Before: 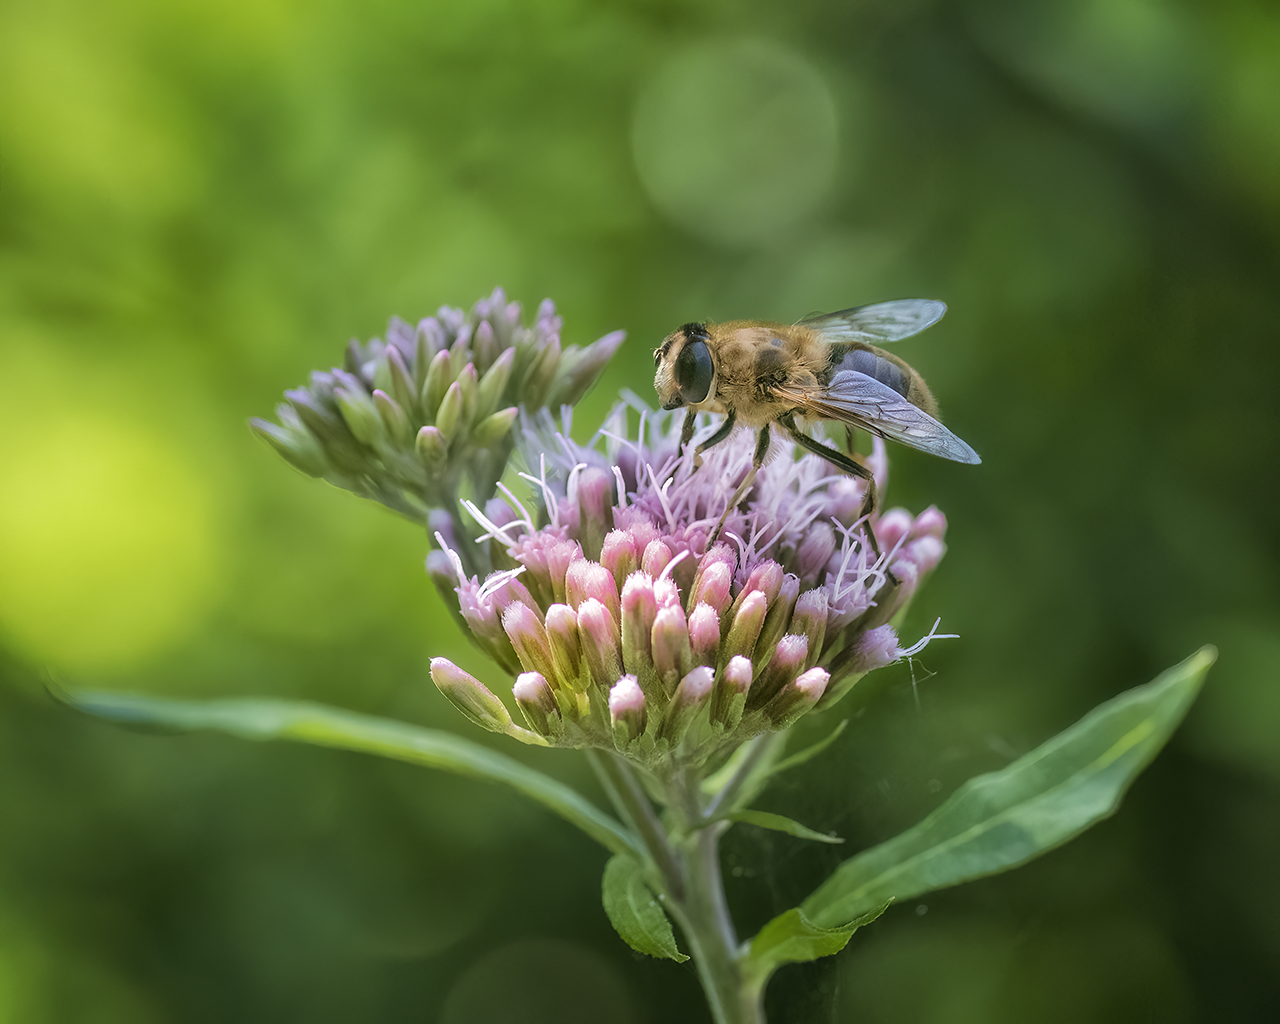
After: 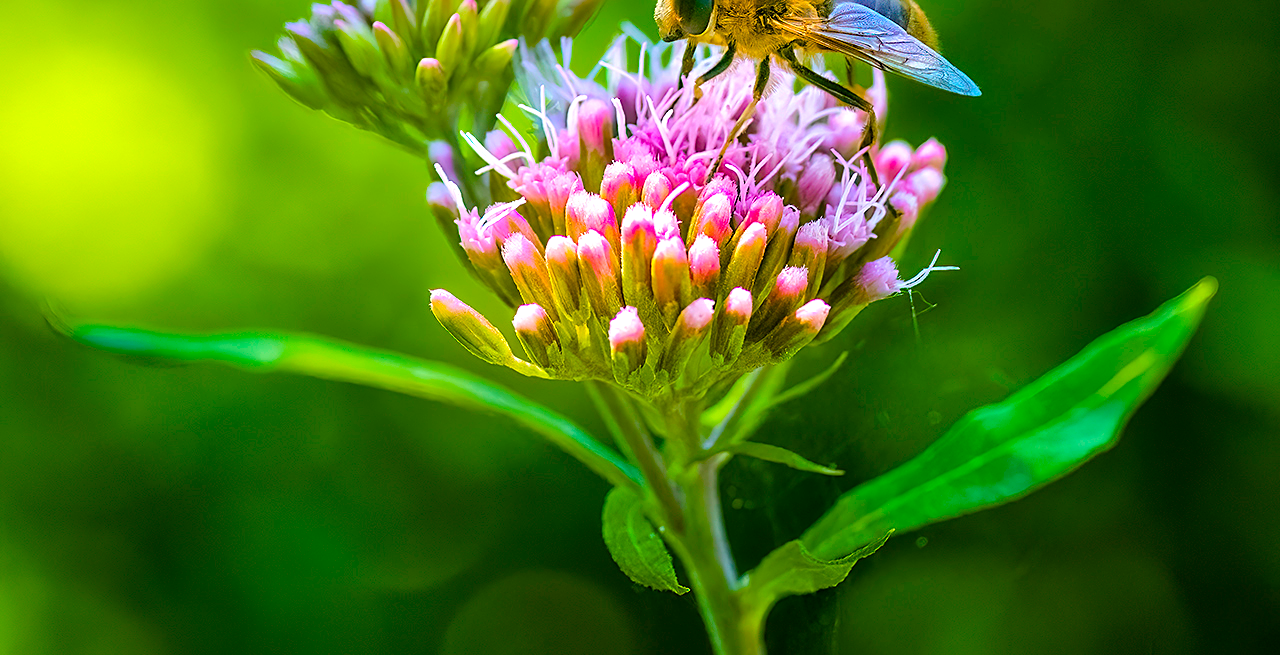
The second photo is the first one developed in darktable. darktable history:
crop and rotate: top 35.991%
exposure: exposure 0.433 EV, compensate exposure bias true, compensate highlight preservation false
color balance rgb: linear chroma grading › global chroma 24.869%, perceptual saturation grading › global saturation 36.218%, perceptual saturation grading › shadows 35.893%, global vibrance 50.7%
sharpen: on, module defaults
